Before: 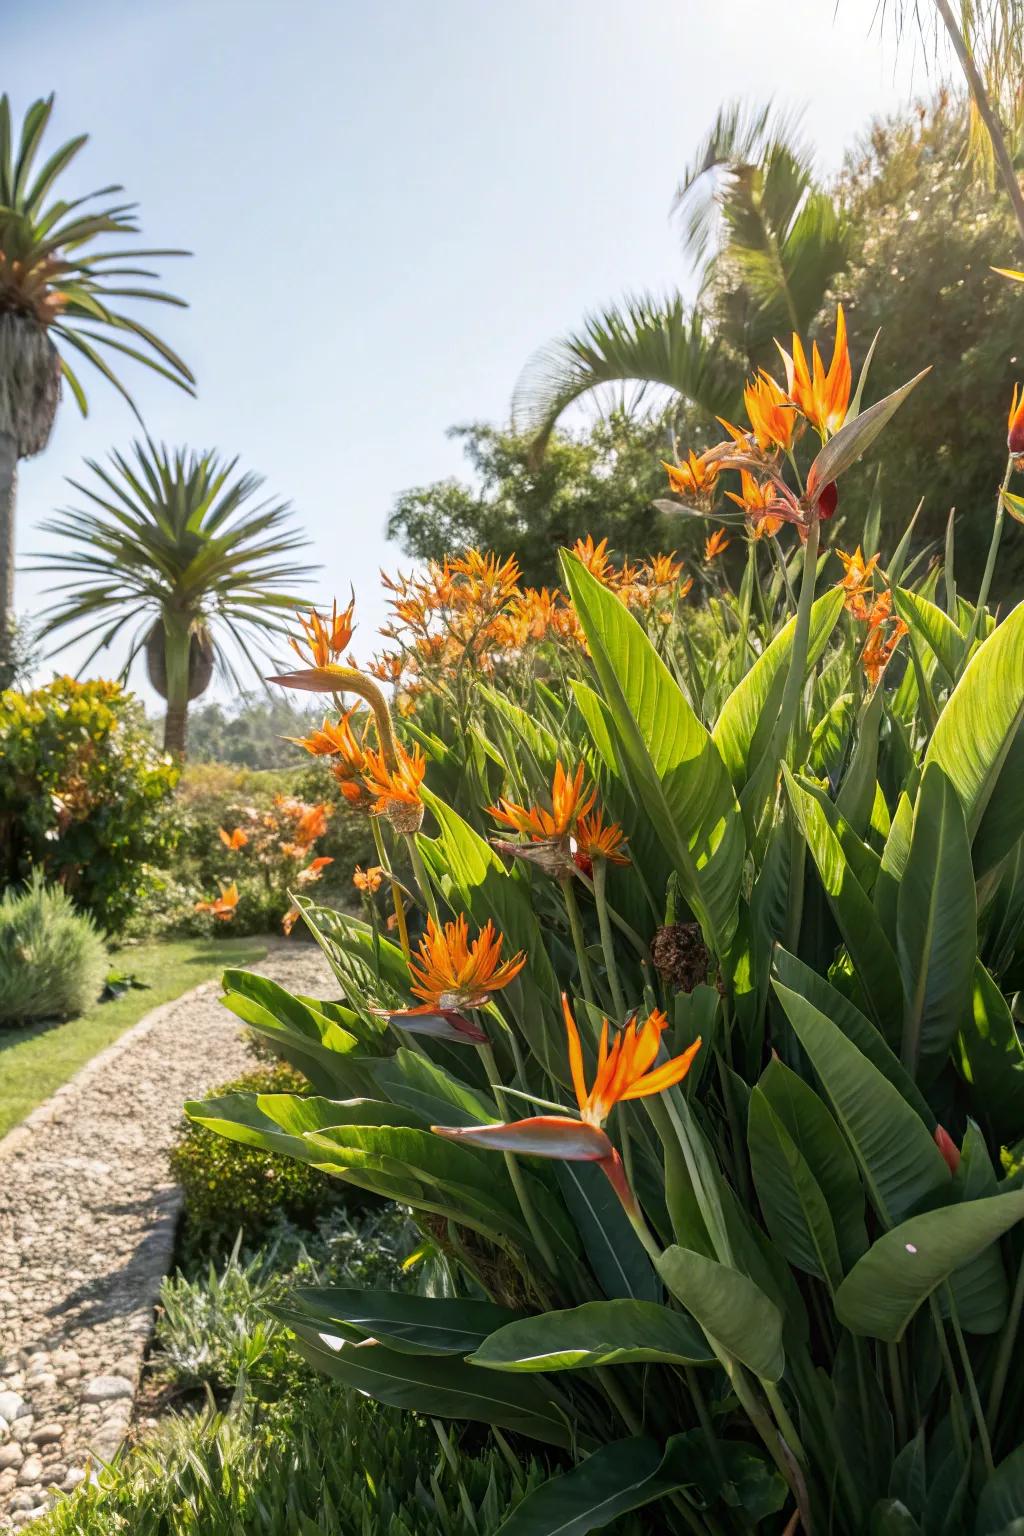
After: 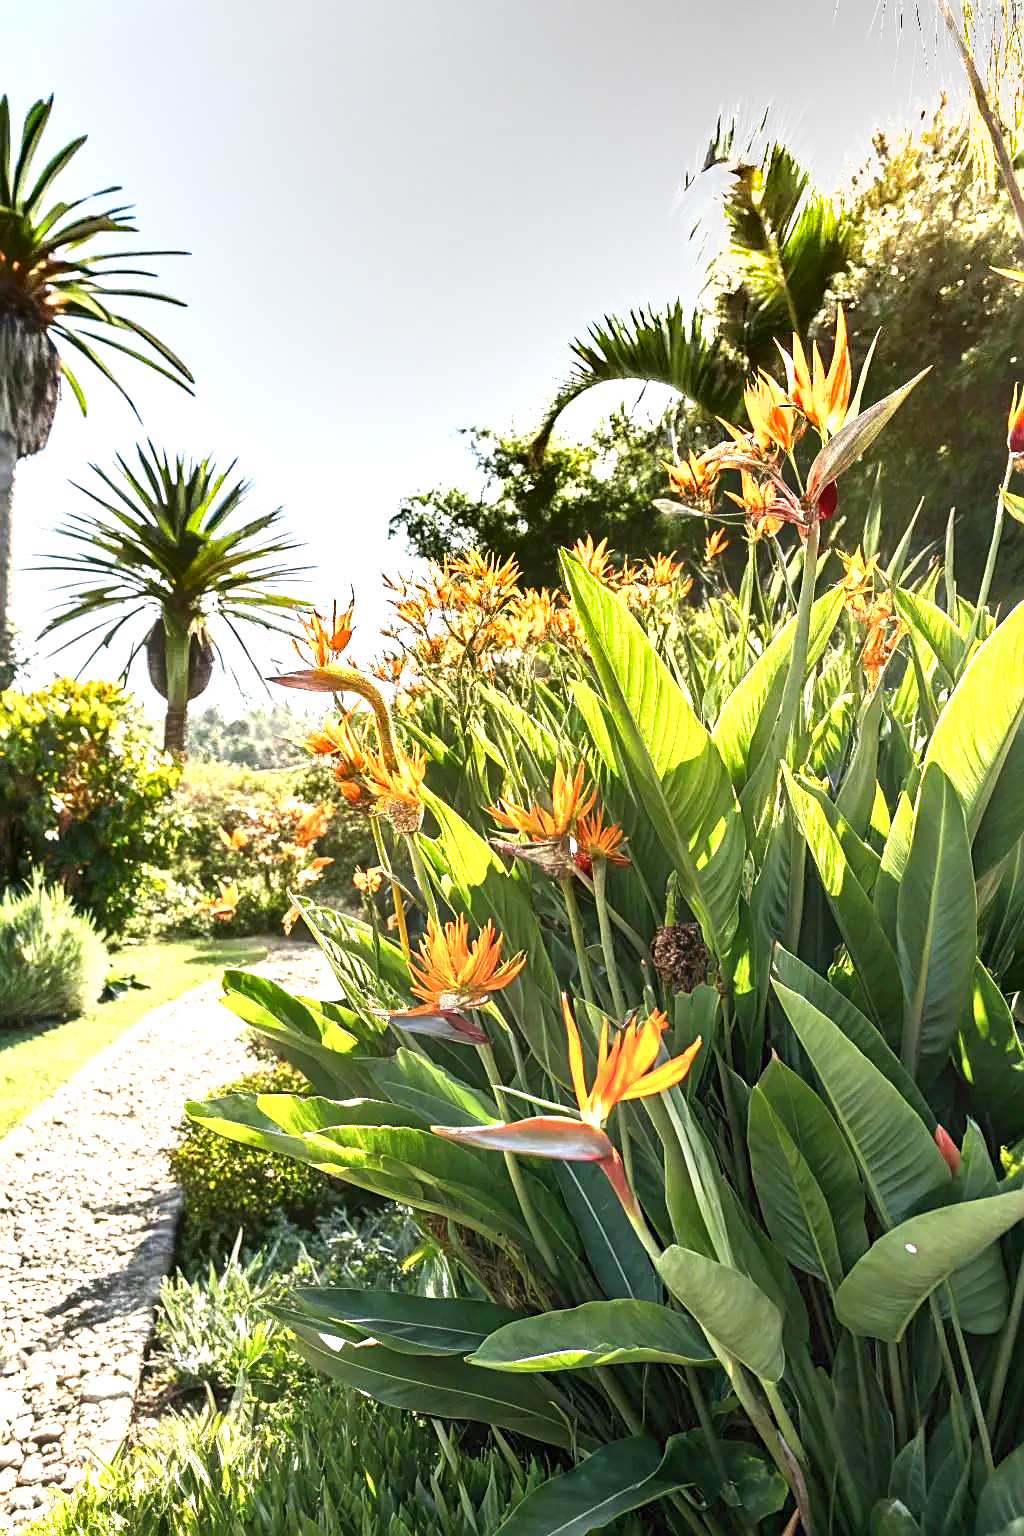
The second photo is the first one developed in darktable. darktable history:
shadows and highlights: radius 264.04, soften with gaussian
sharpen: on, module defaults
exposure: black level correction 0, exposure 1.461 EV, compensate highlight preservation false
color zones: curves: ch1 [(0, 0.469) (0.001, 0.469) (0.12, 0.446) (0.248, 0.469) (0.5, 0.5) (0.748, 0.5) (0.999, 0.469) (1, 0.469)], mix 26.56%
